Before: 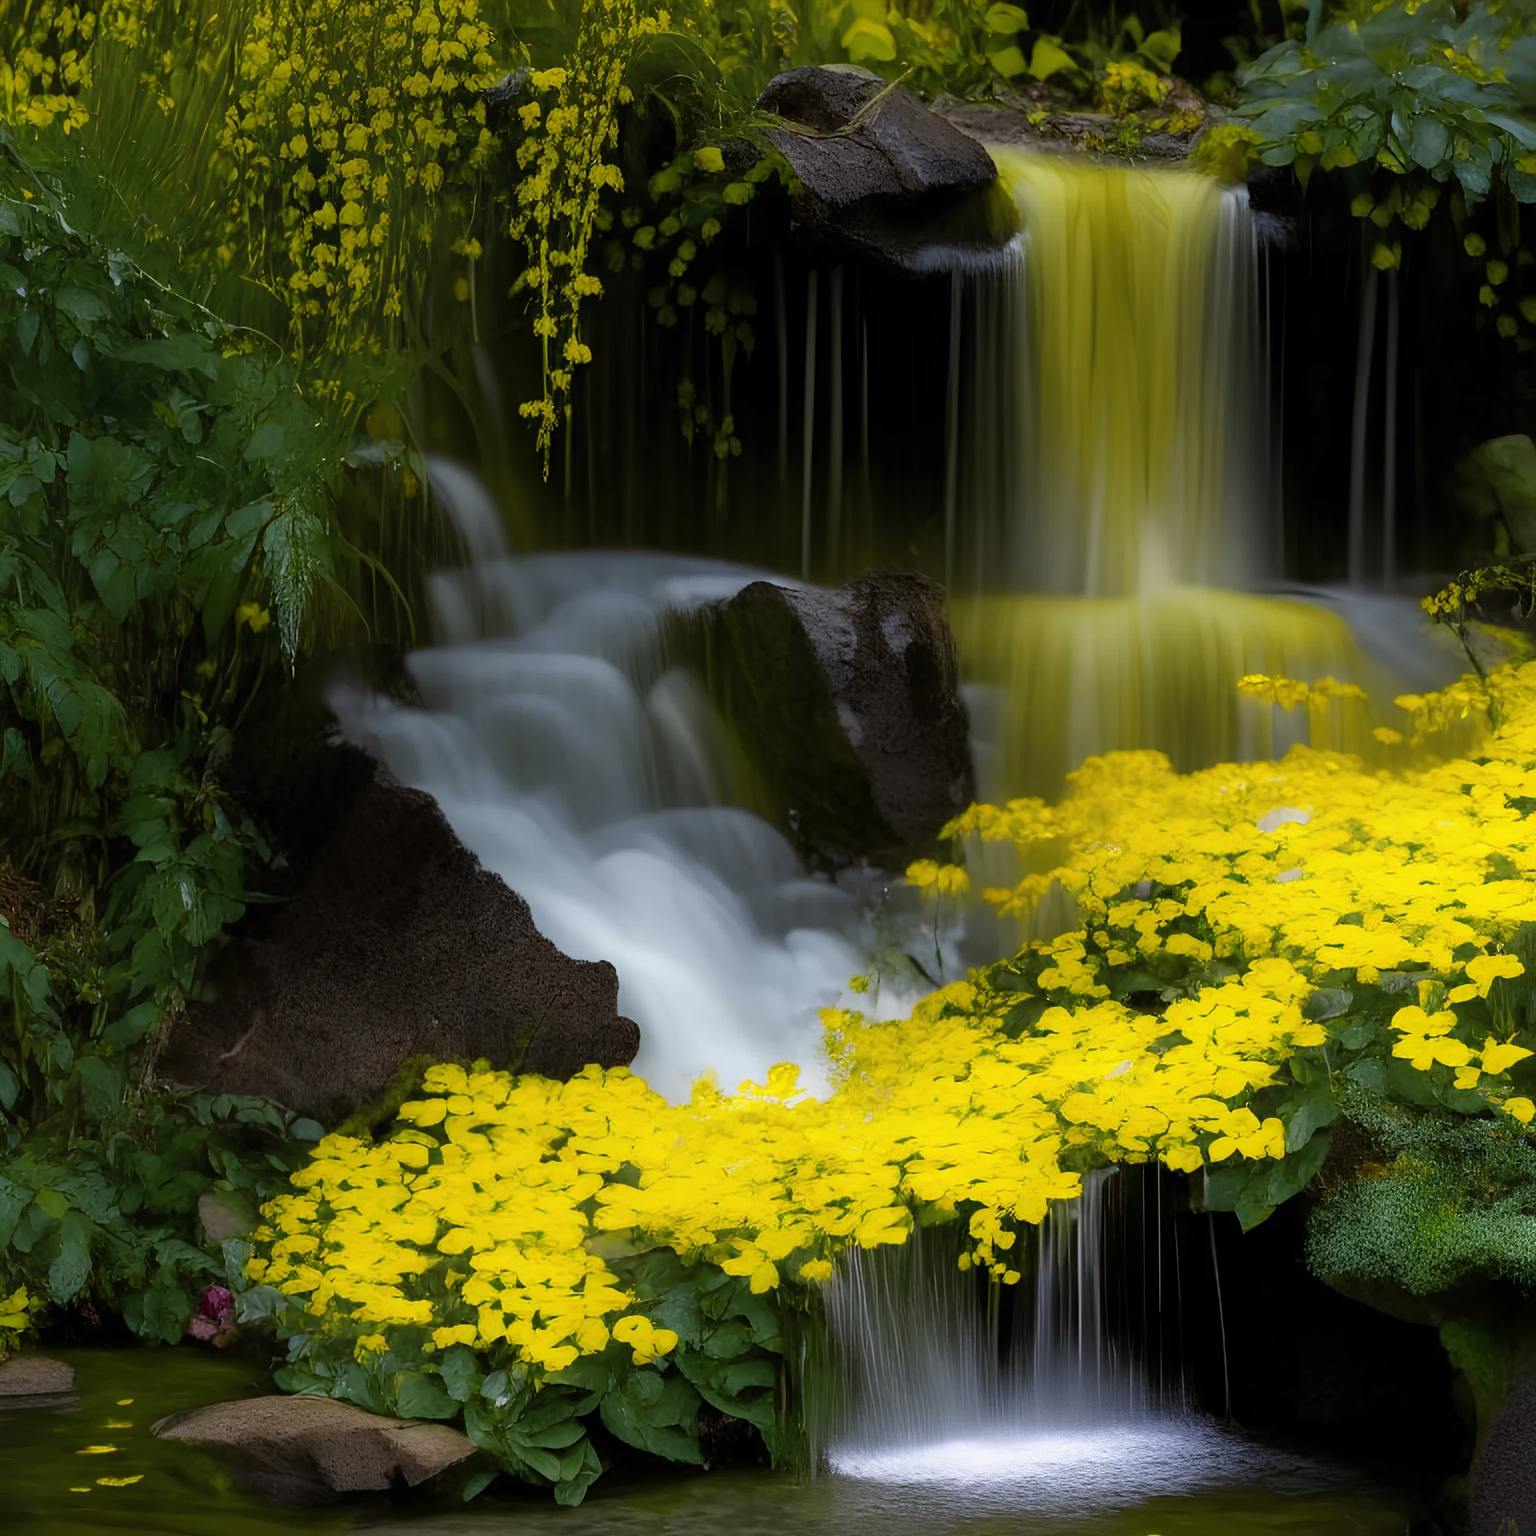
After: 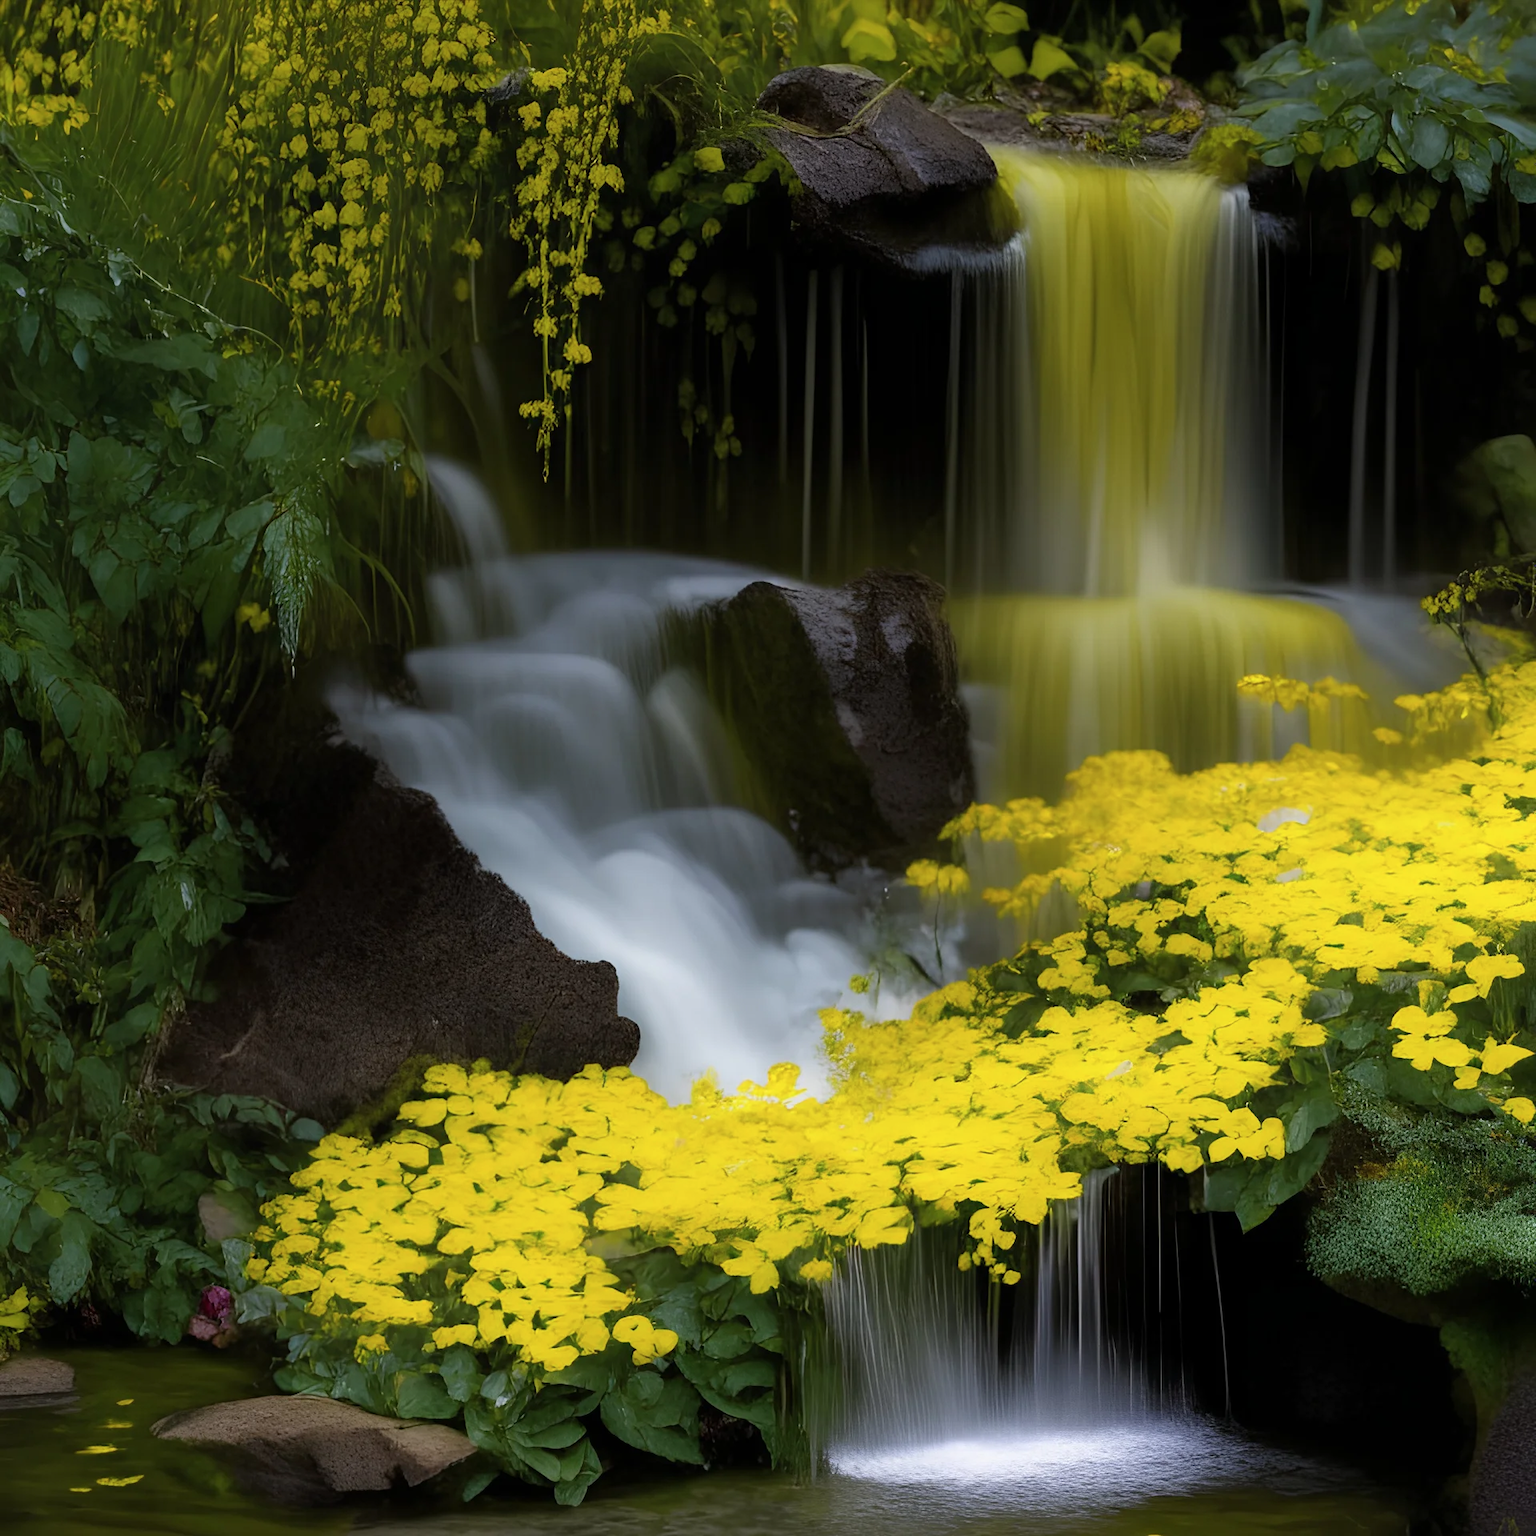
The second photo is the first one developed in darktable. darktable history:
tone equalizer: edges refinement/feathering 500, mask exposure compensation -1.57 EV, preserve details guided filter
contrast brightness saturation: saturation -0.058
